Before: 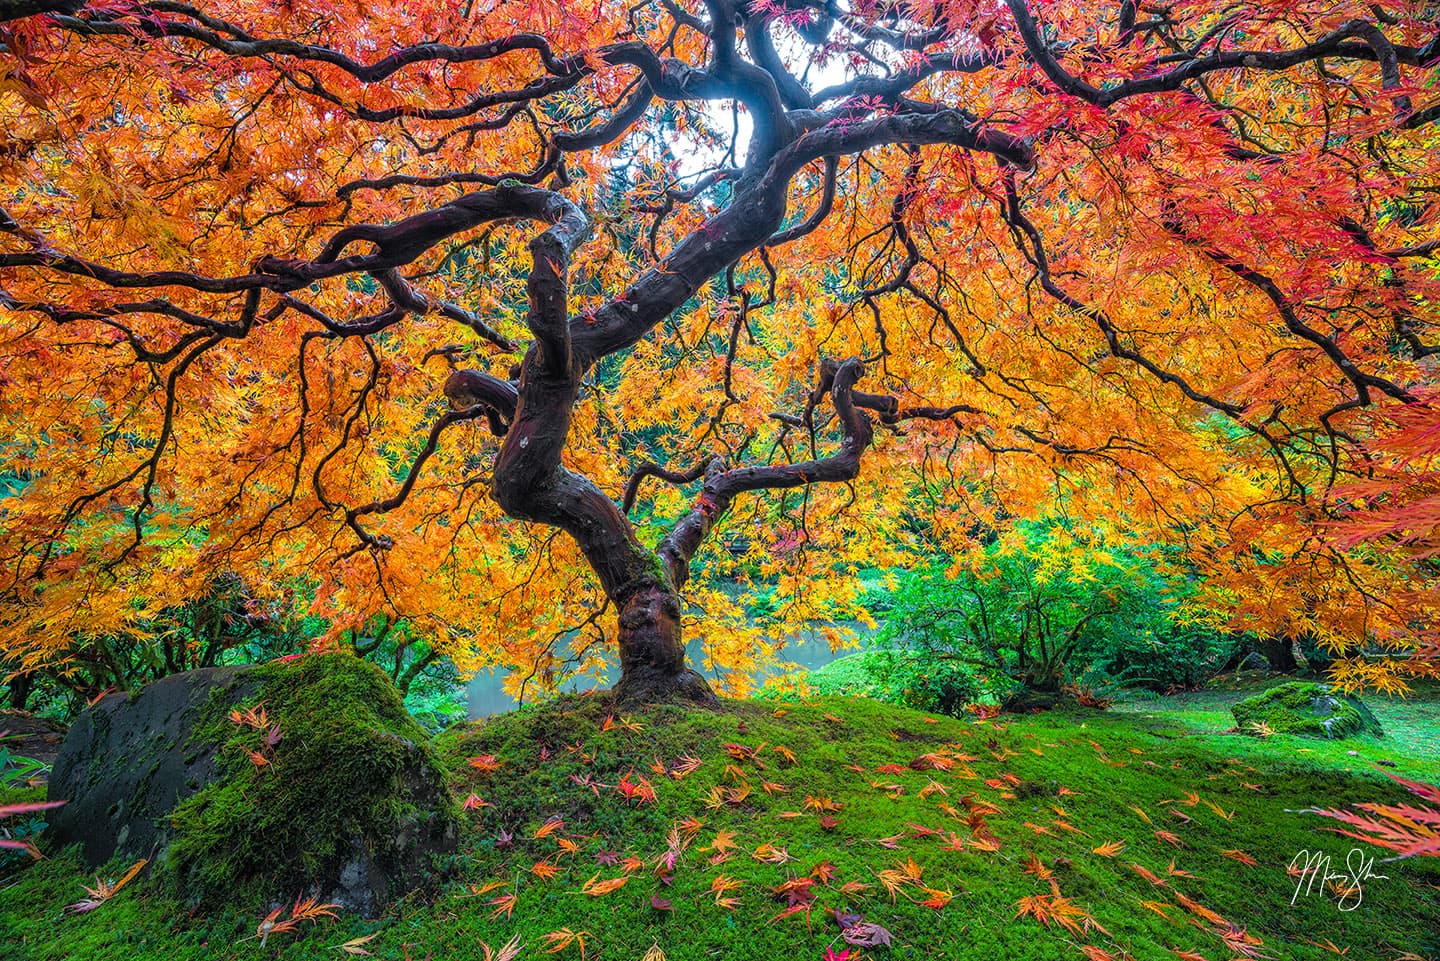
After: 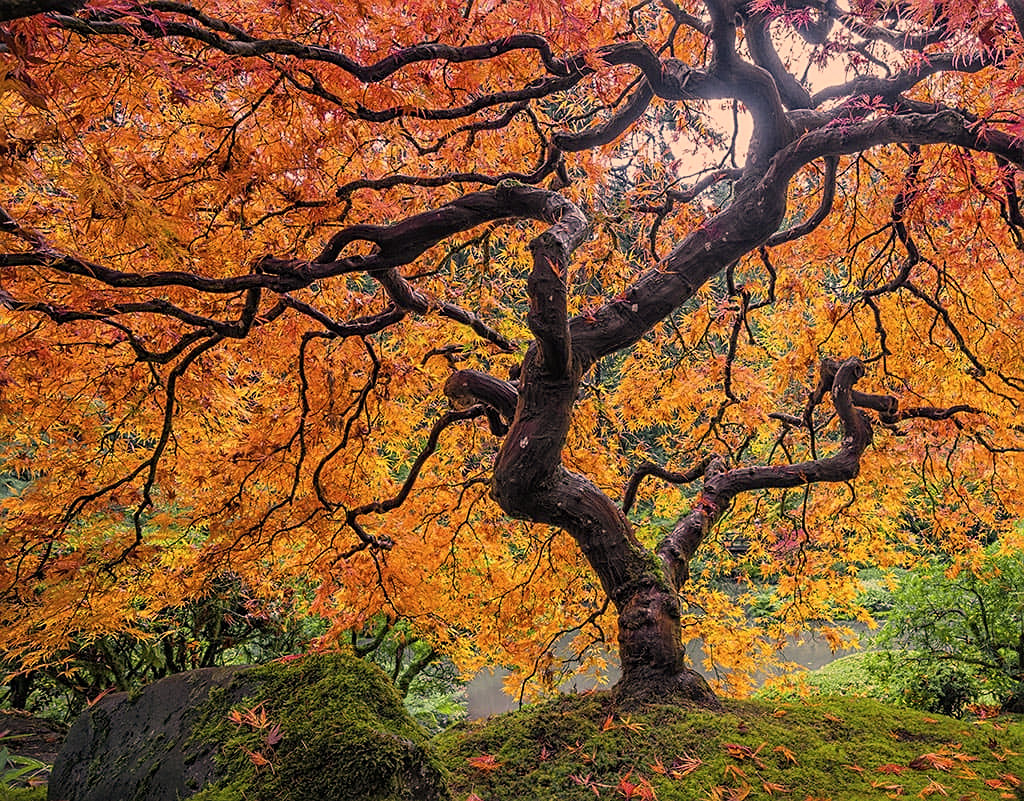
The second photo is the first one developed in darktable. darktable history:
color correction: highlights a* 40, highlights b* 40, saturation 0.69
white balance: red 0.978, blue 0.999
crop: right 28.885%, bottom 16.626%
exposure: exposure -0.293 EV, compensate highlight preservation false
sharpen: on, module defaults
